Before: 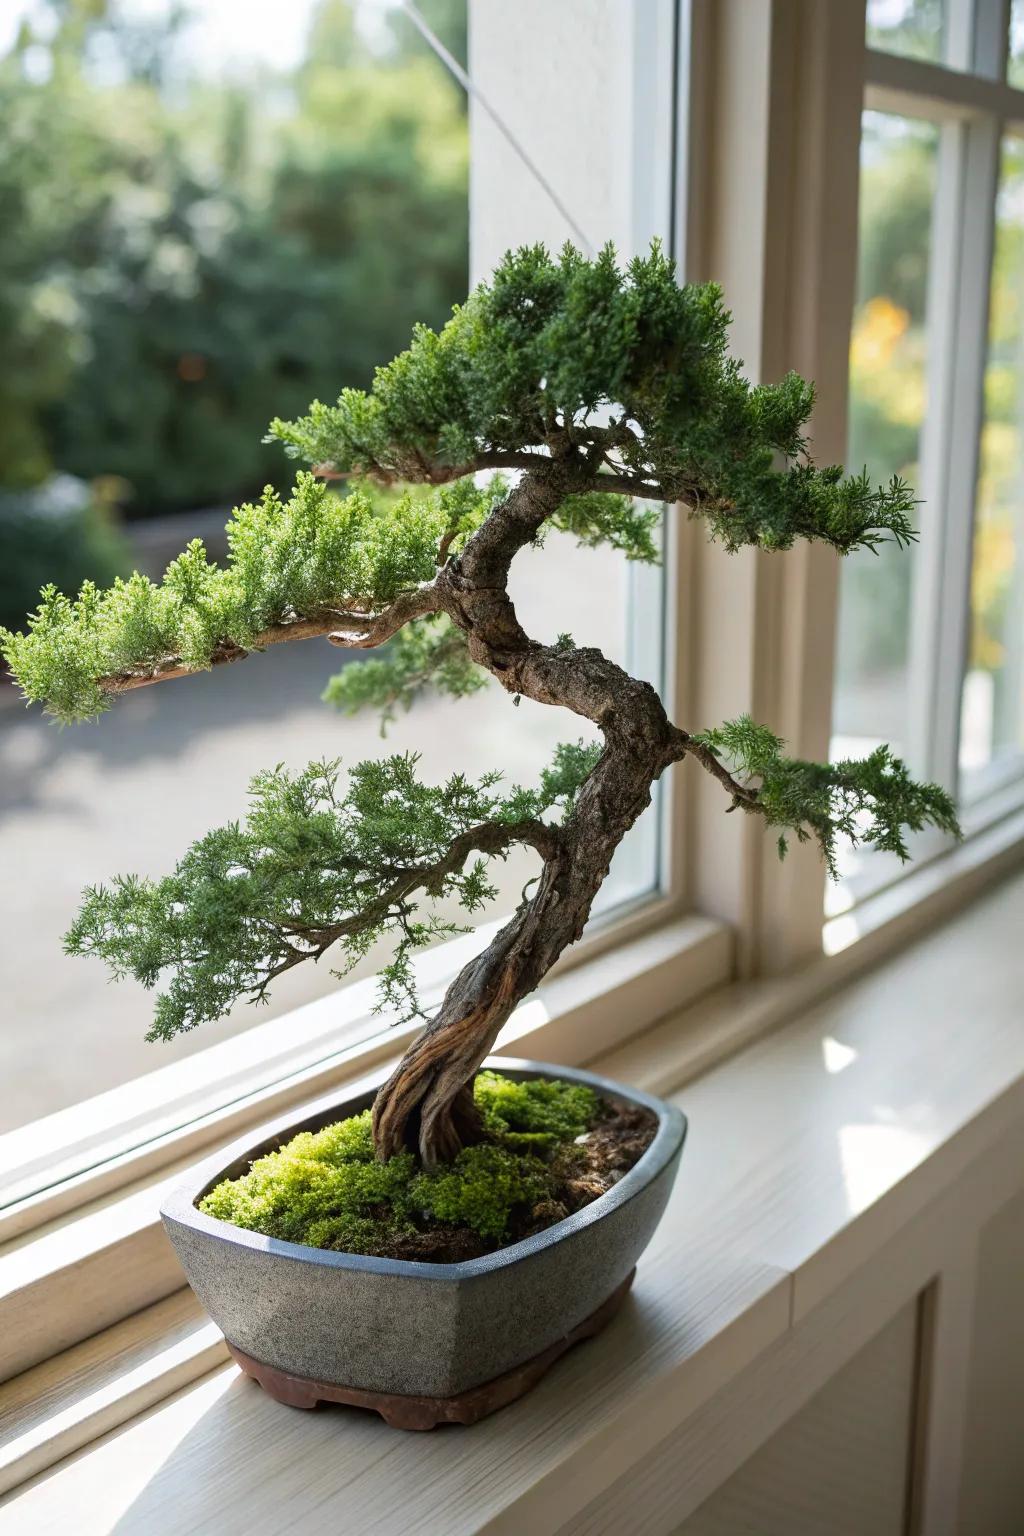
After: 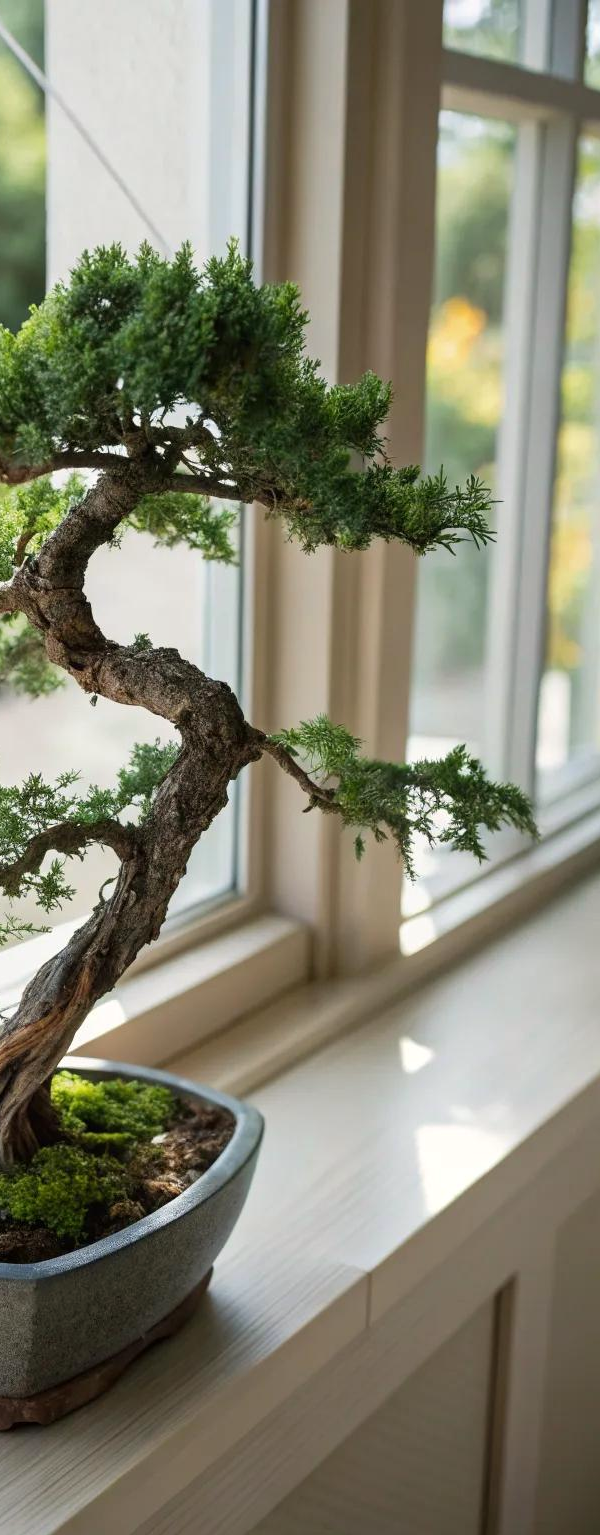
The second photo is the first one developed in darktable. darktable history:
crop: left 41.402%
white balance: red 1.009, blue 0.985
